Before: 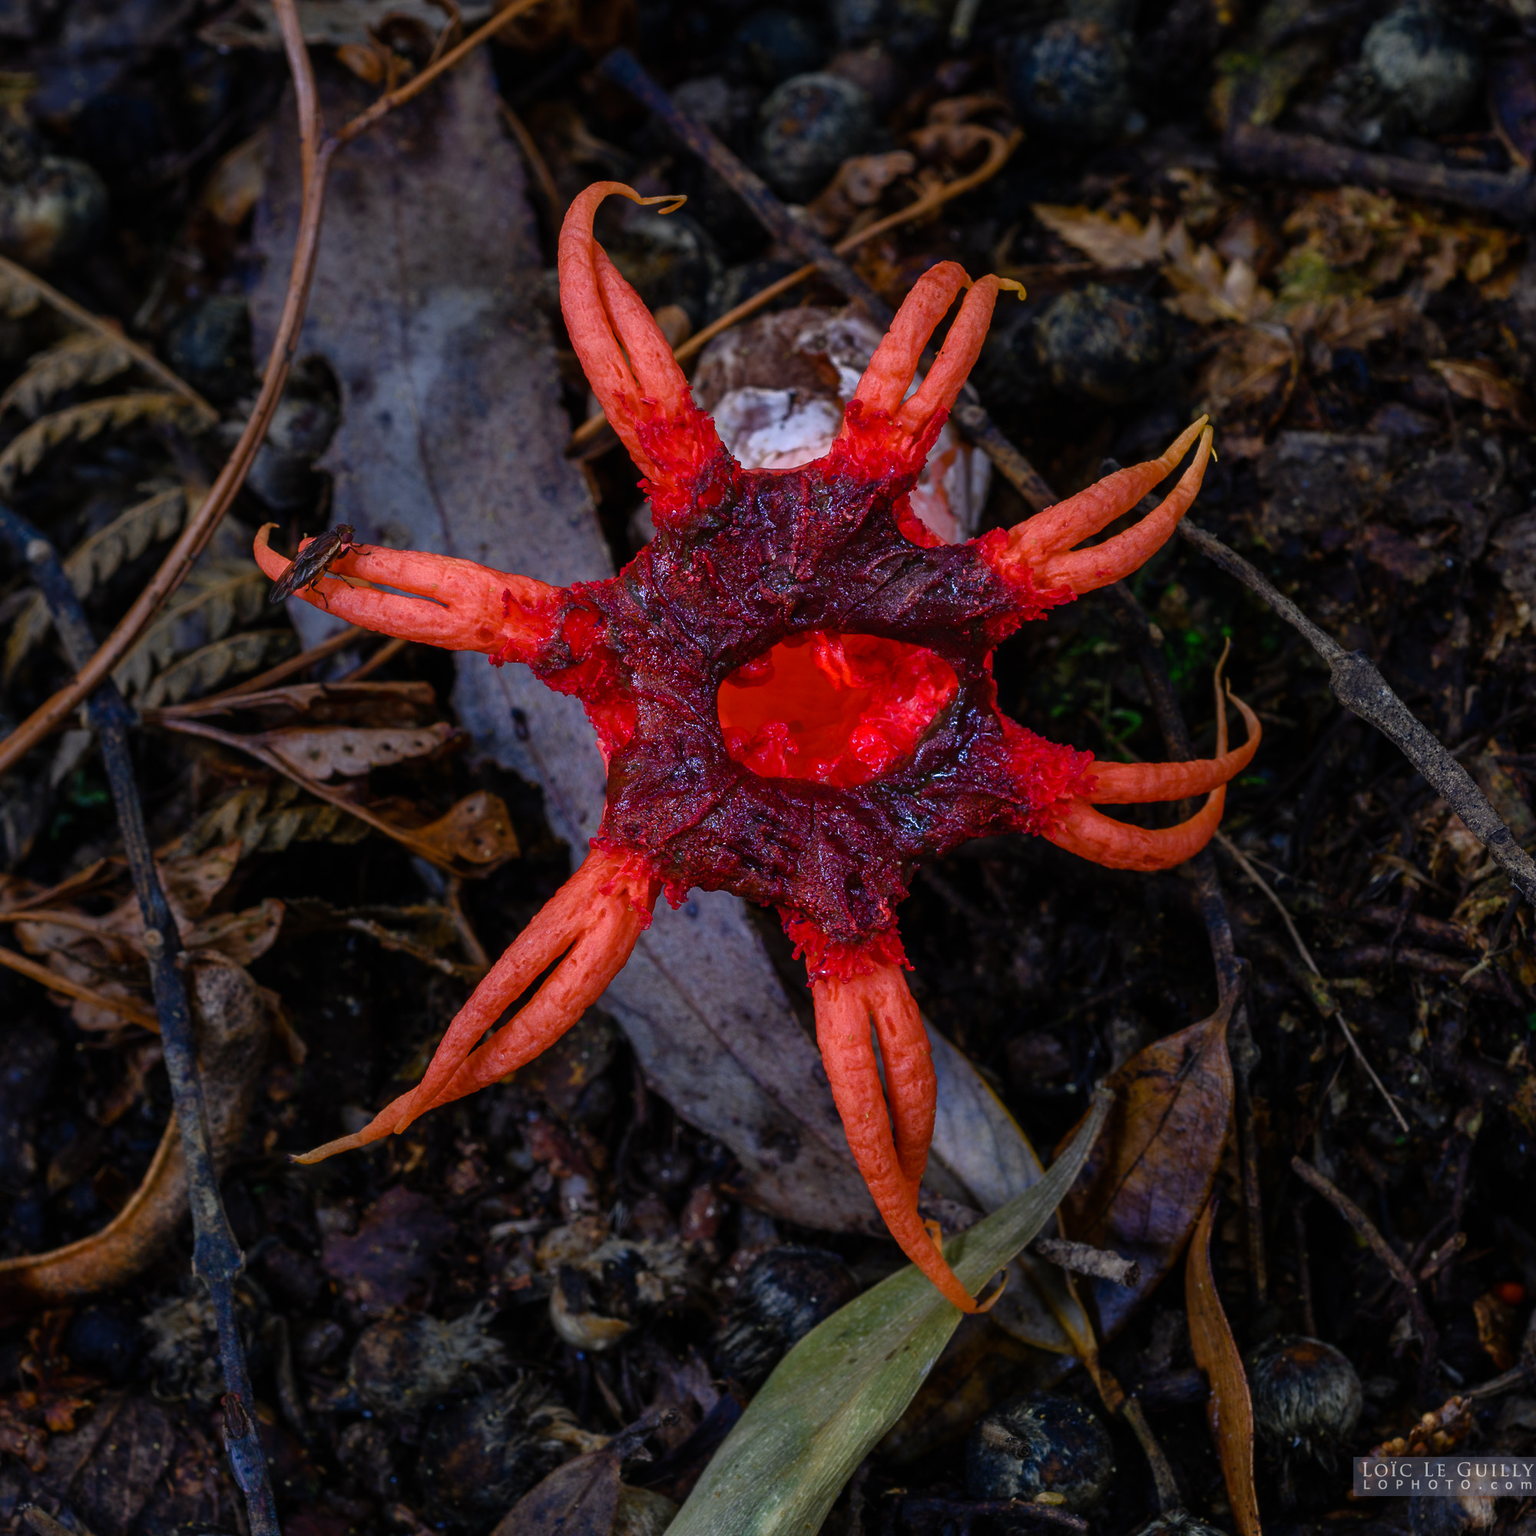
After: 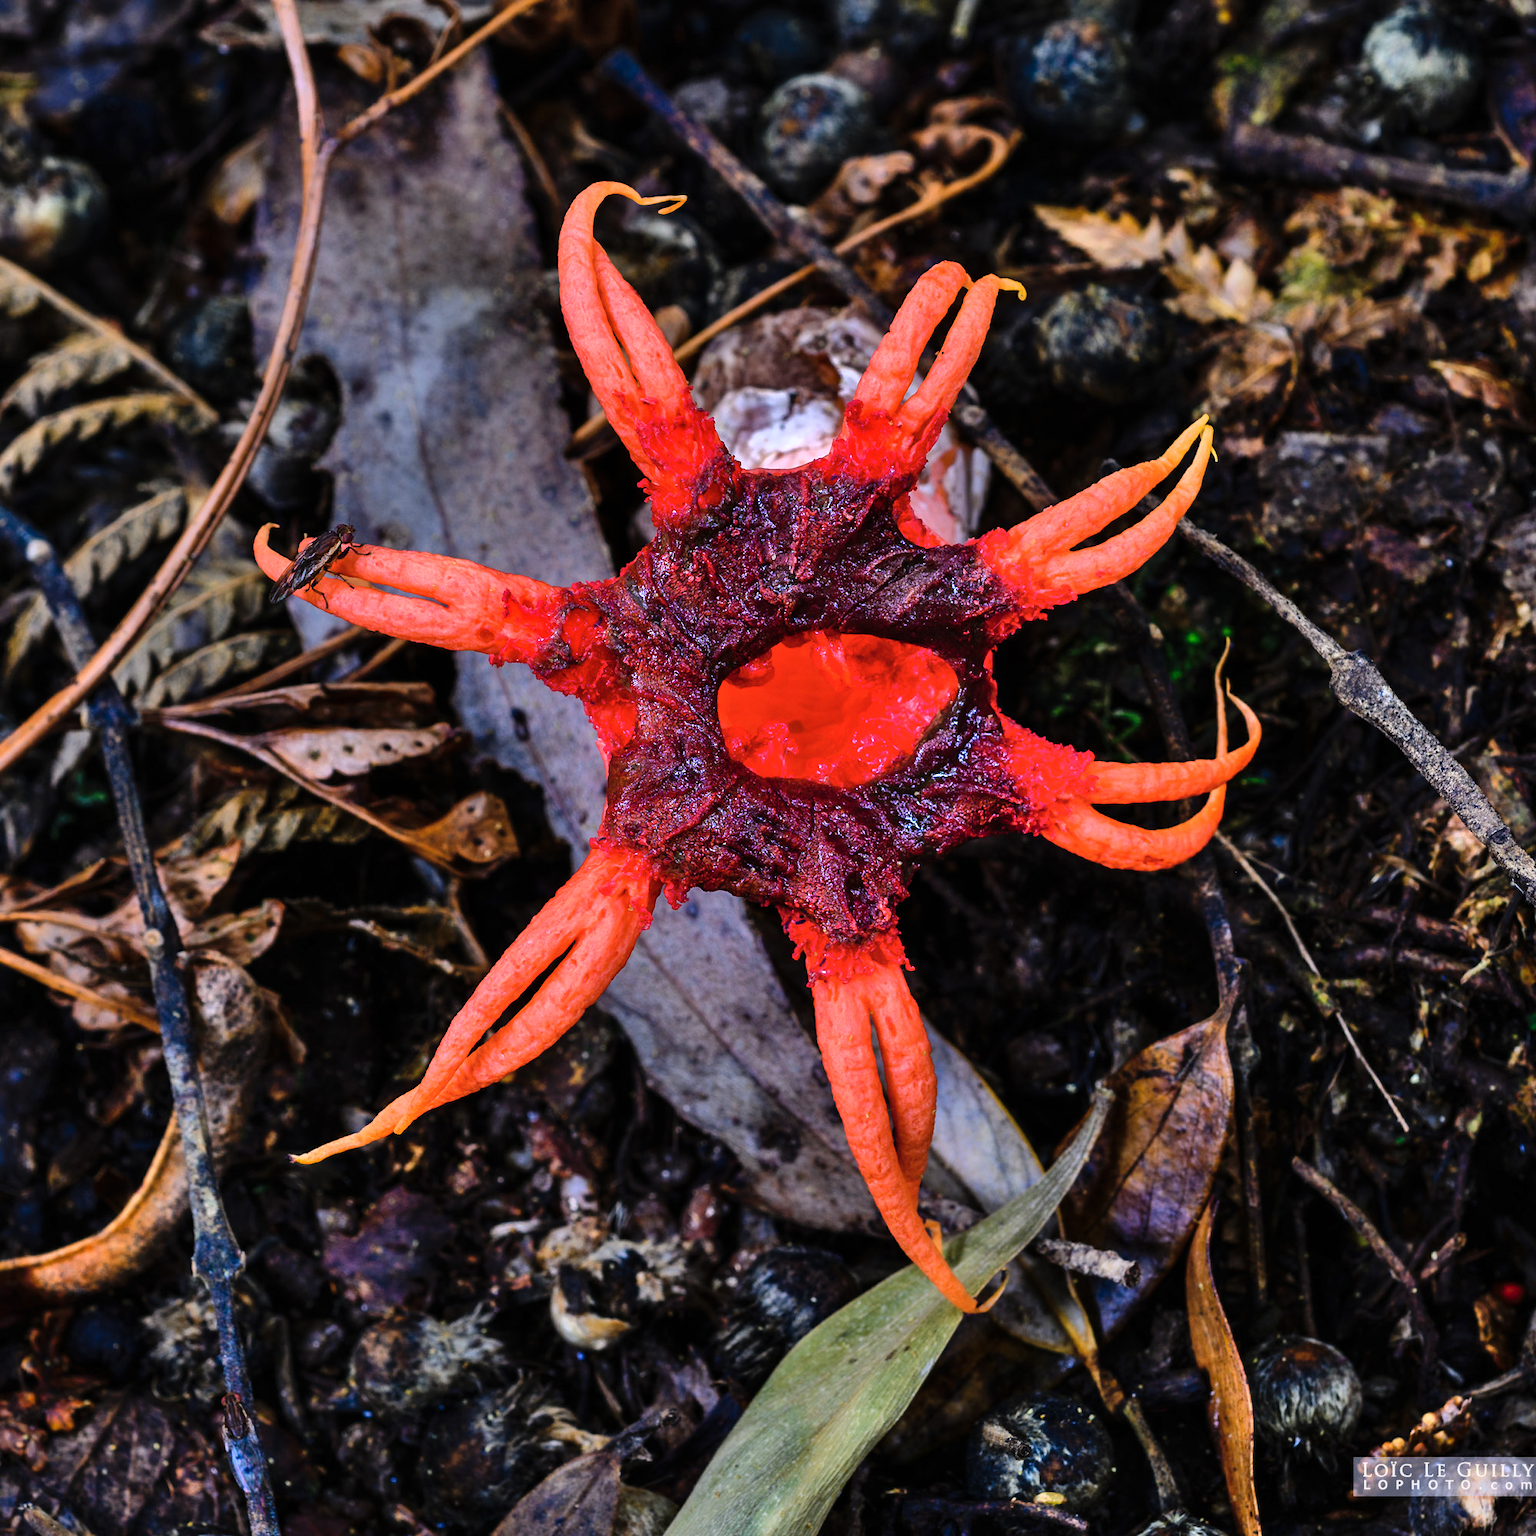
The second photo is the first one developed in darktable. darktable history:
shadows and highlights: shadows 59.73, highlights -60.27, soften with gaussian
tone equalizer: -8 EV -0.786 EV, -7 EV -0.666 EV, -6 EV -0.627 EV, -5 EV -0.38 EV, -3 EV 0.397 EV, -2 EV 0.6 EV, -1 EV 0.695 EV, +0 EV 0.771 EV
